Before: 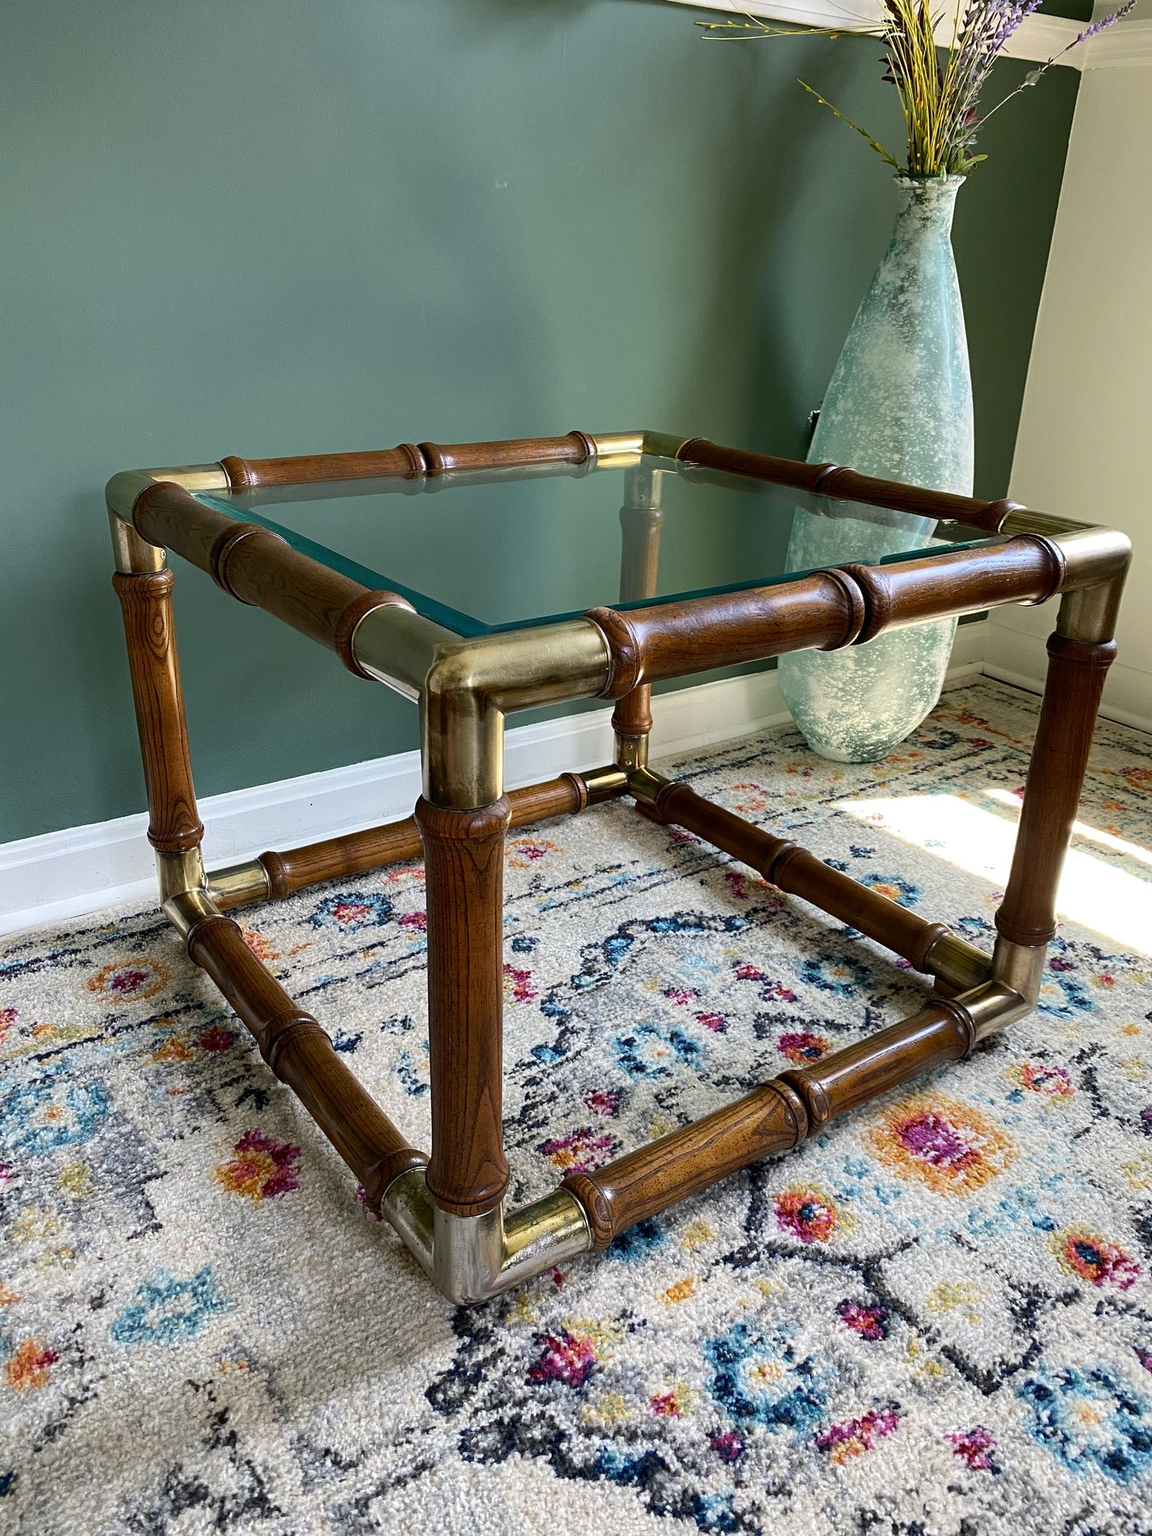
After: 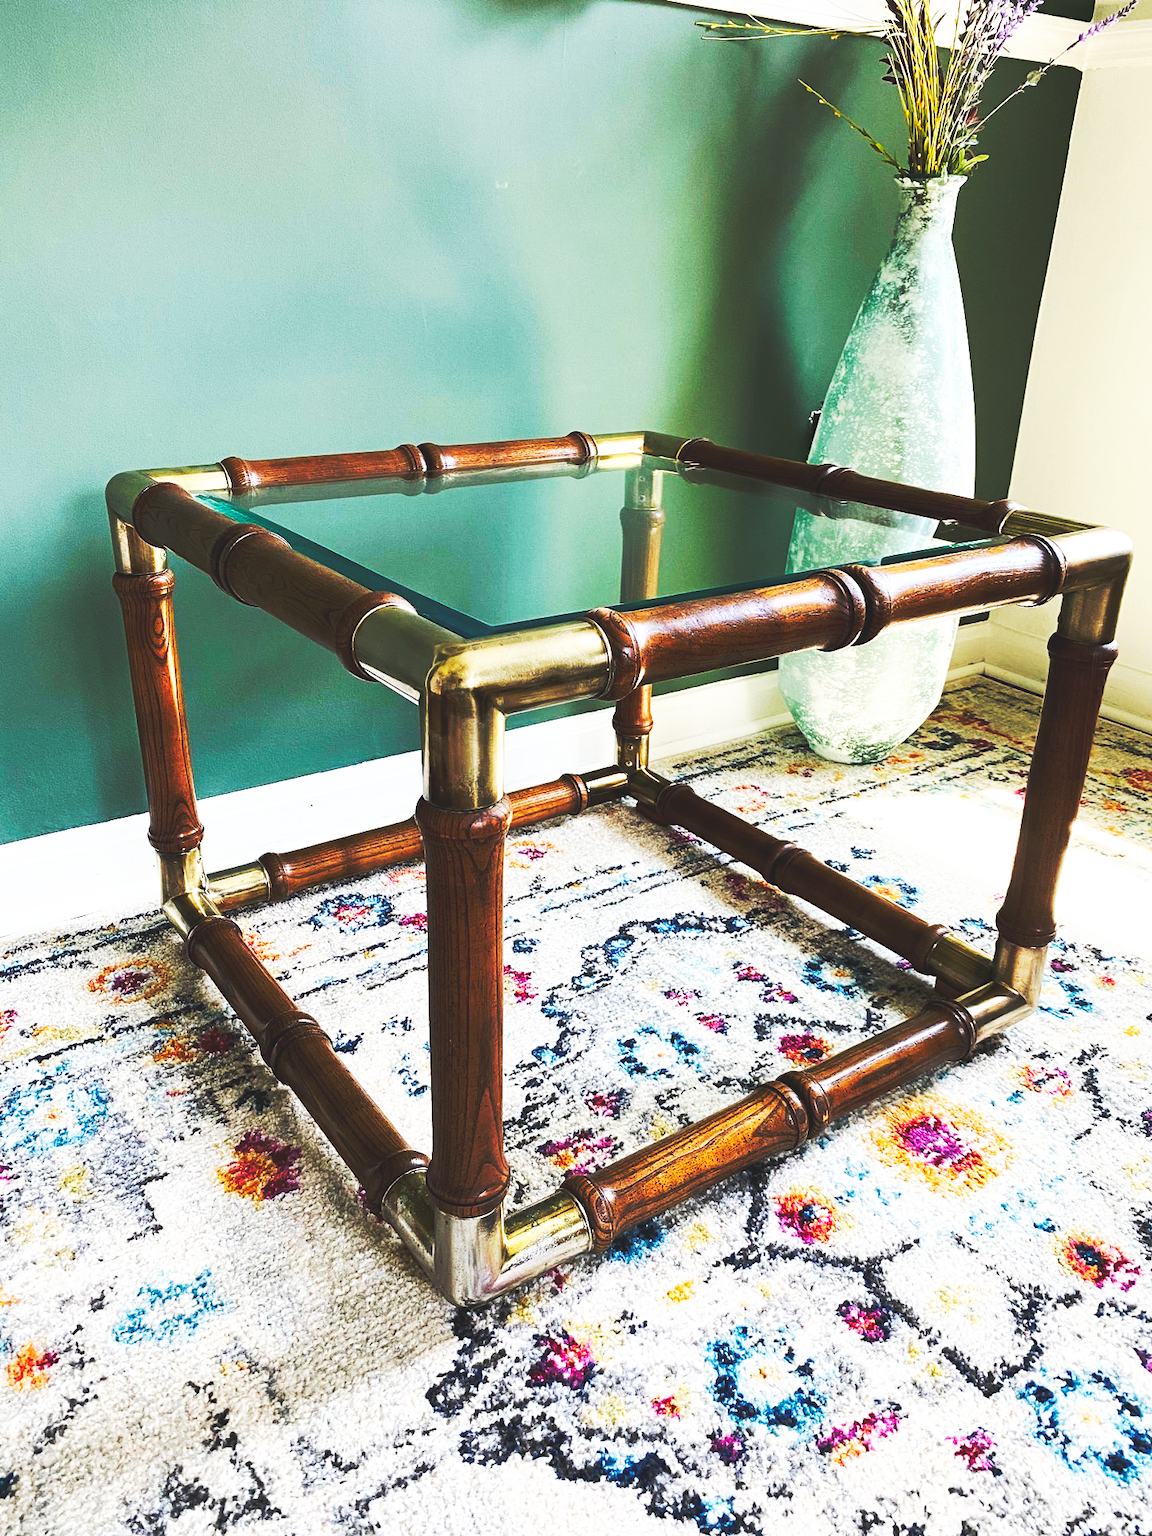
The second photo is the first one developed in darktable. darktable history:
crop: bottom 0.071%
base curve: curves: ch0 [(0, 0.015) (0.085, 0.116) (0.134, 0.298) (0.19, 0.545) (0.296, 0.764) (0.599, 0.982) (1, 1)], preserve colors none
